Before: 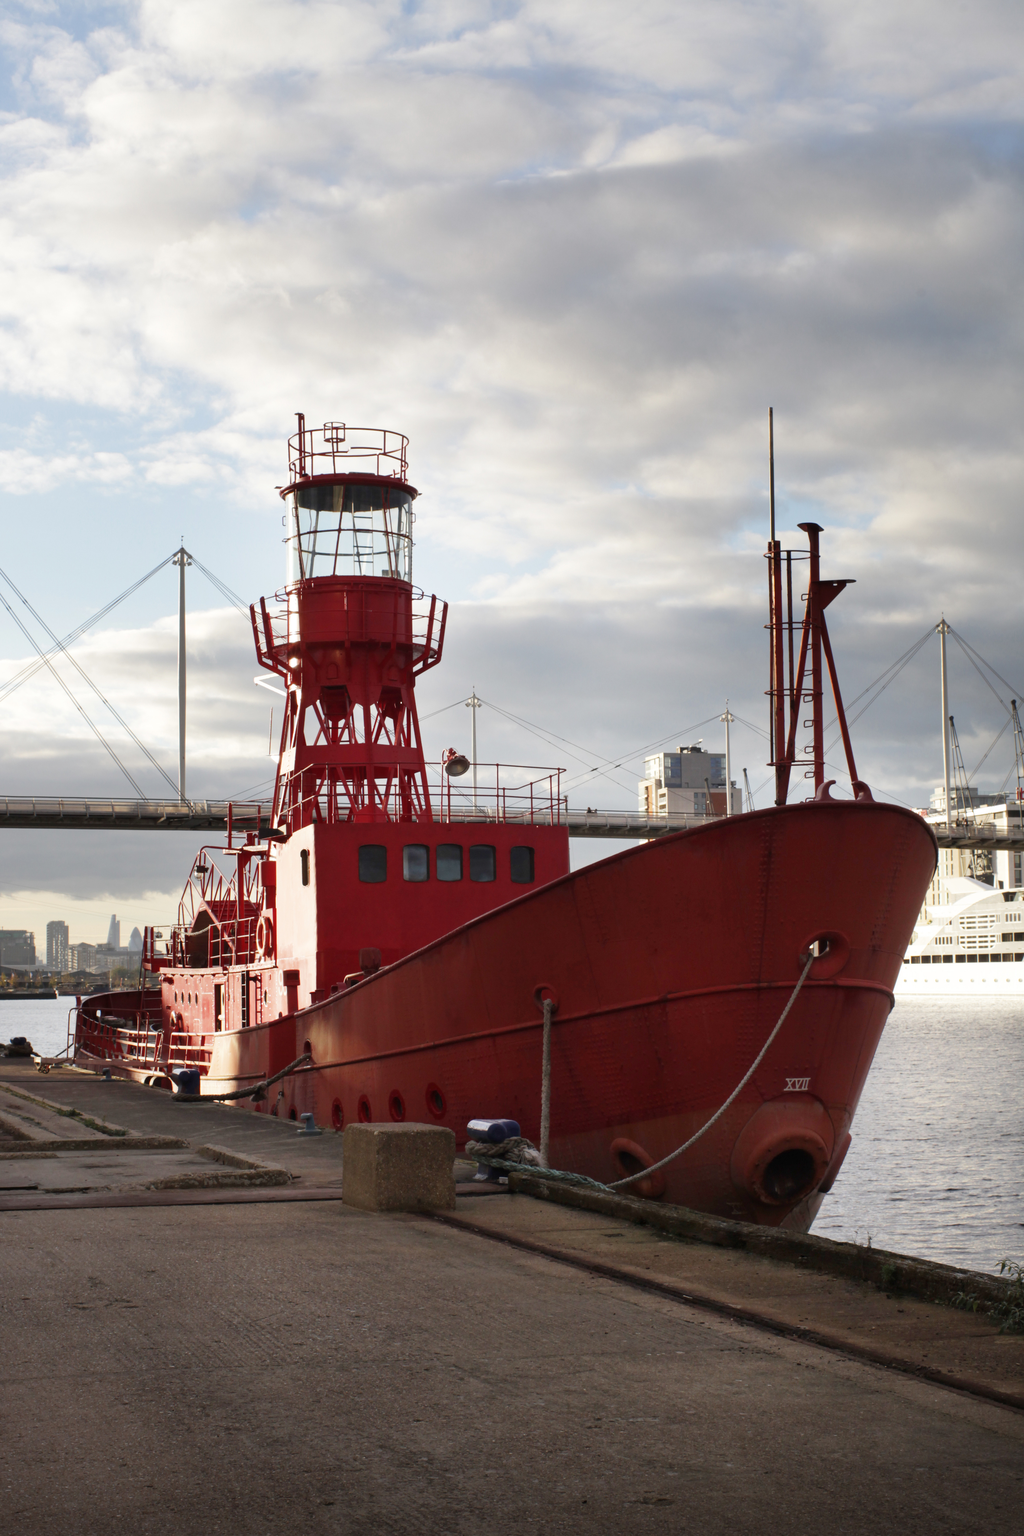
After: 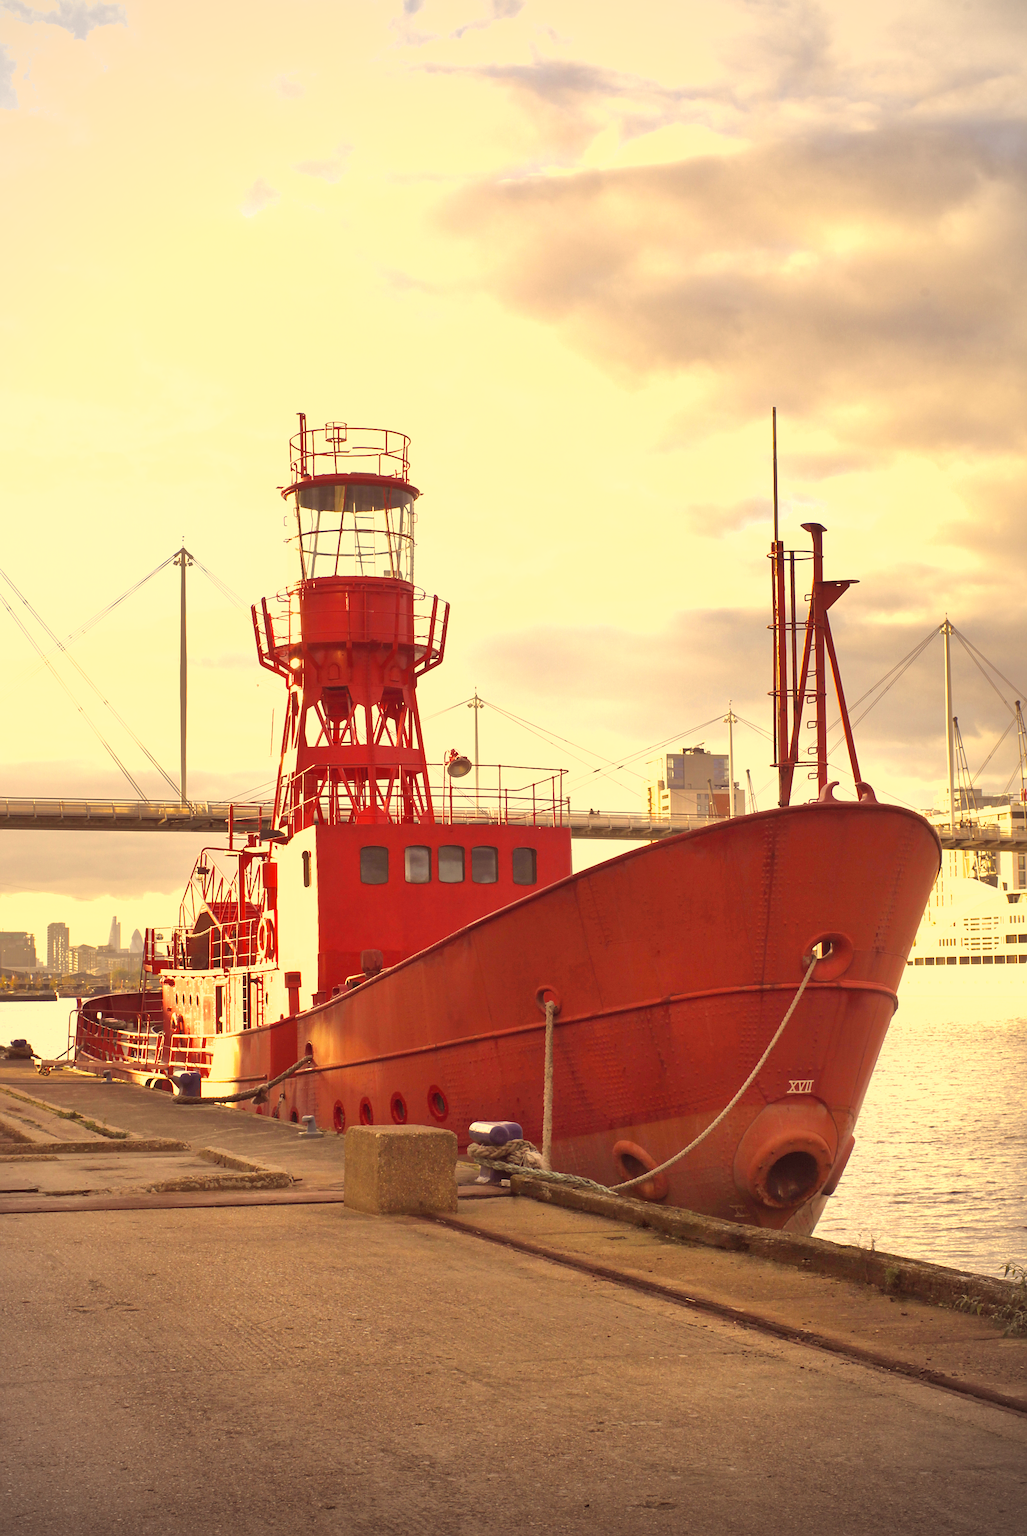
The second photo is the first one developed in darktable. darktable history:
crop: top 0.147%, bottom 0.199%
sharpen: on, module defaults
color correction: highlights a* 9.94, highlights b* 39.5, shadows a* 14.11, shadows b* 3.46
shadows and highlights: on, module defaults
exposure: black level correction 0, exposure 0.889 EV, compensate highlight preservation false
vignetting: brightness -0.295
contrast brightness saturation: brightness 0.143
